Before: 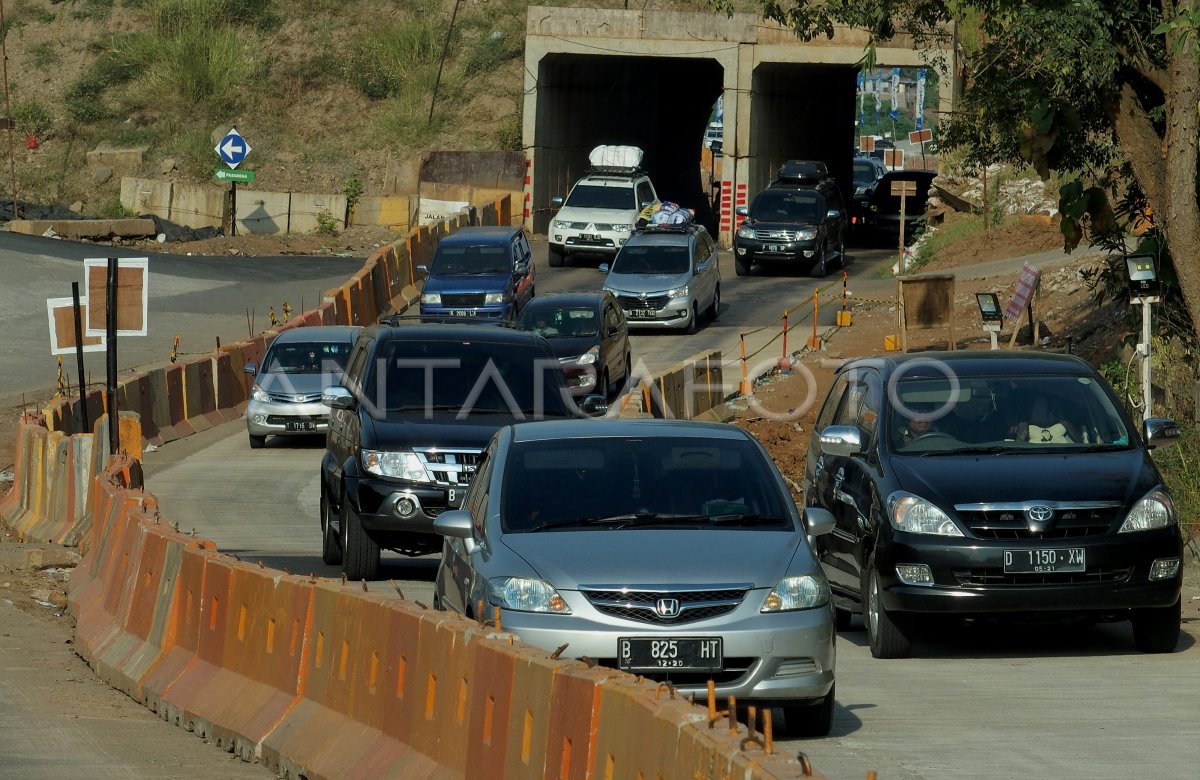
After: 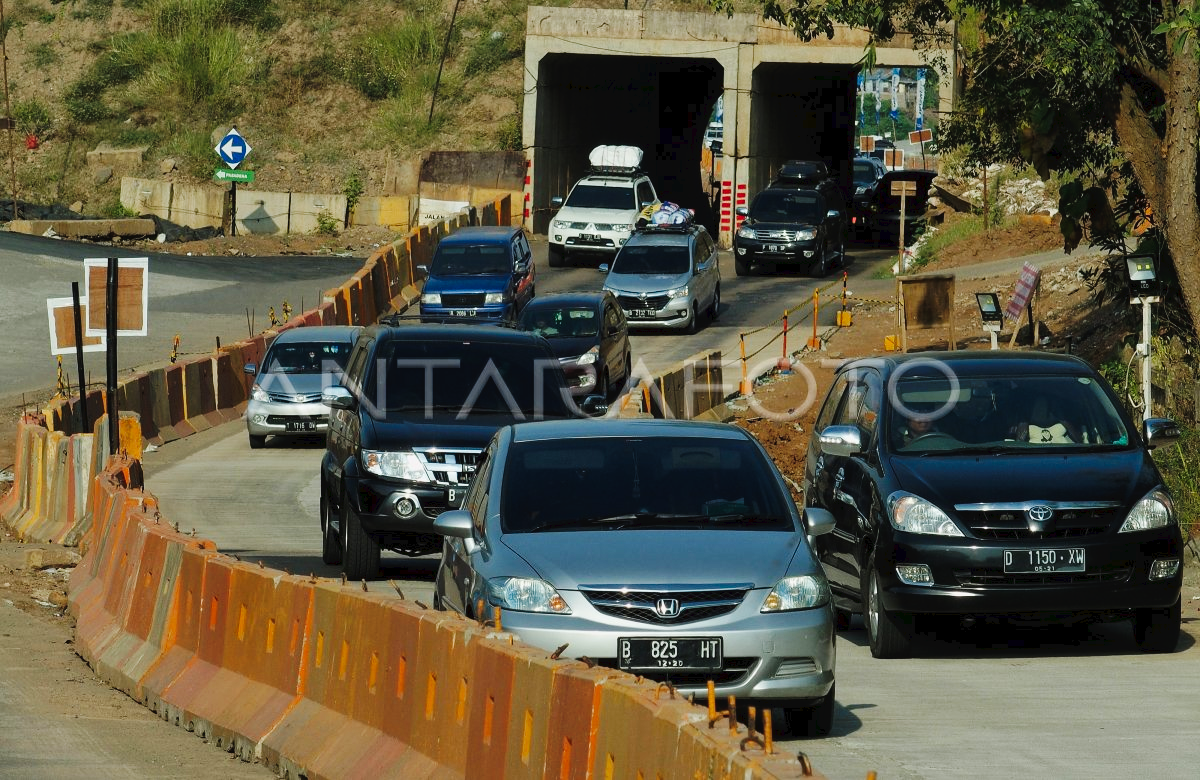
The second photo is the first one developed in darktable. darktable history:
exposure: compensate highlight preservation false
tone curve: curves: ch0 [(0, 0) (0.003, 0.031) (0.011, 0.033) (0.025, 0.036) (0.044, 0.045) (0.069, 0.06) (0.1, 0.079) (0.136, 0.109) (0.177, 0.15) (0.224, 0.192) (0.277, 0.262) (0.335, 0.347) (0.399, 0.433) (0.468, 0.528) (0.543, 0.624) (0.623, 0.705) (0.709, 0.788) (0.801, 0.865) (0.898, 0.933) (1, 1)], preserve colors none
